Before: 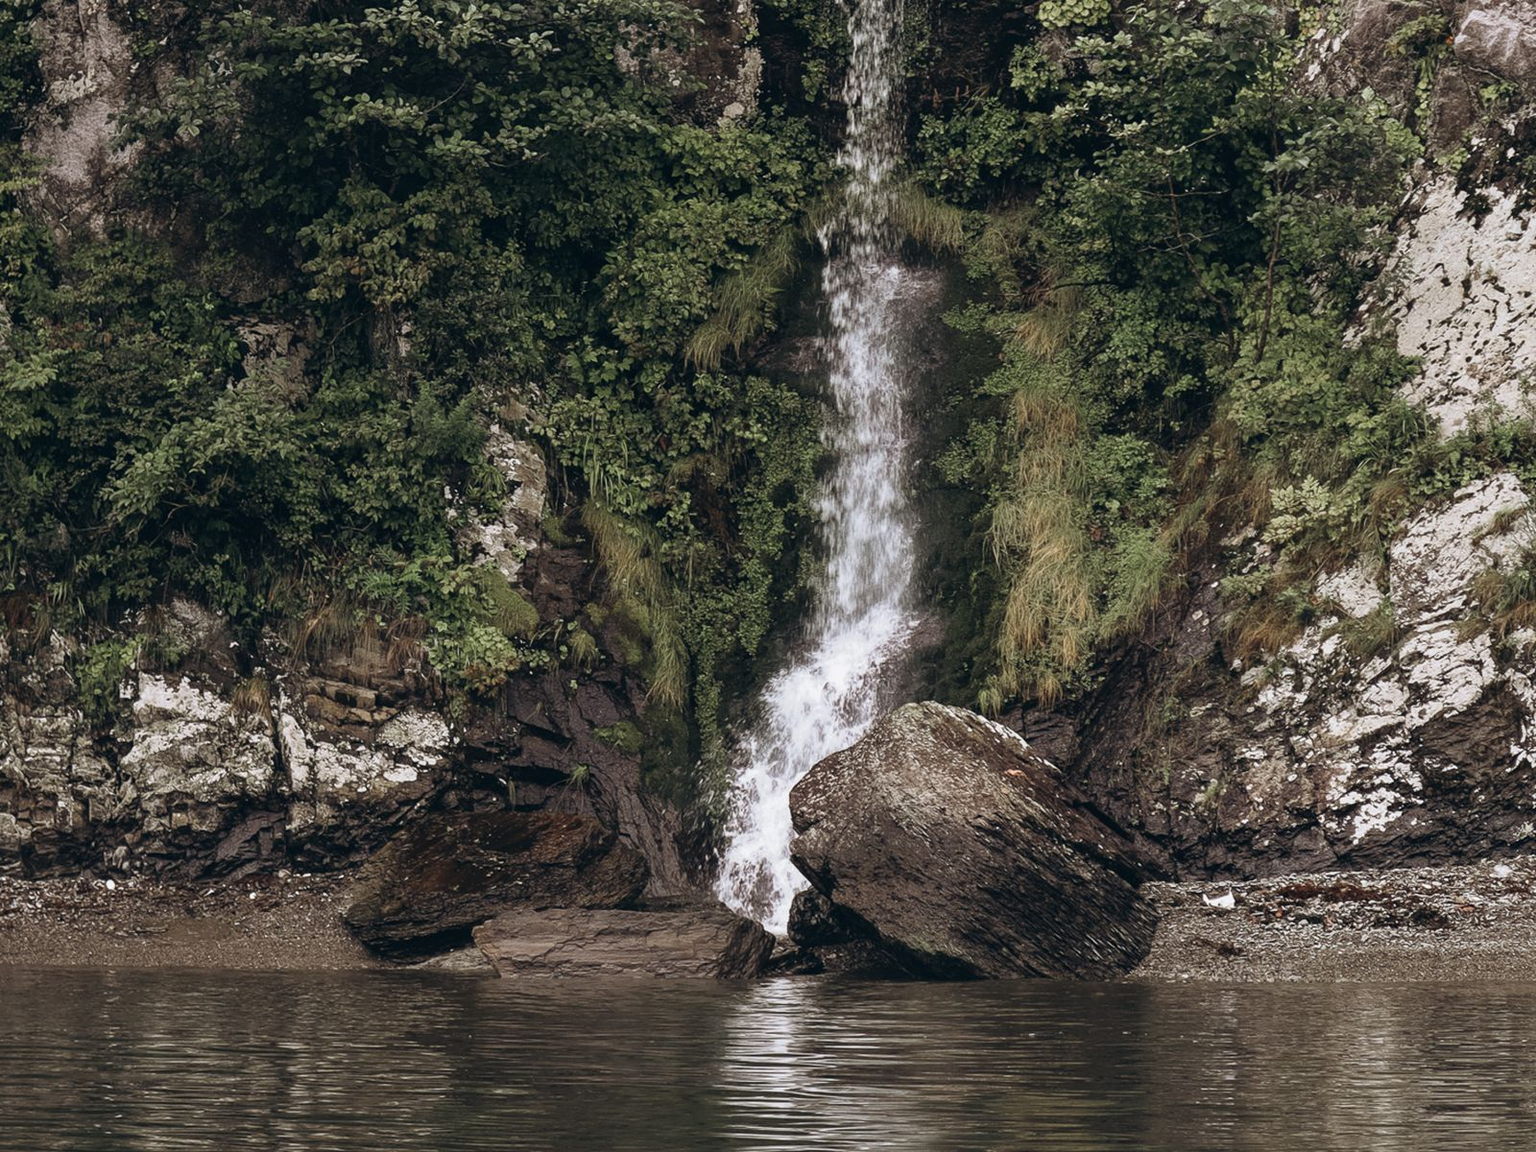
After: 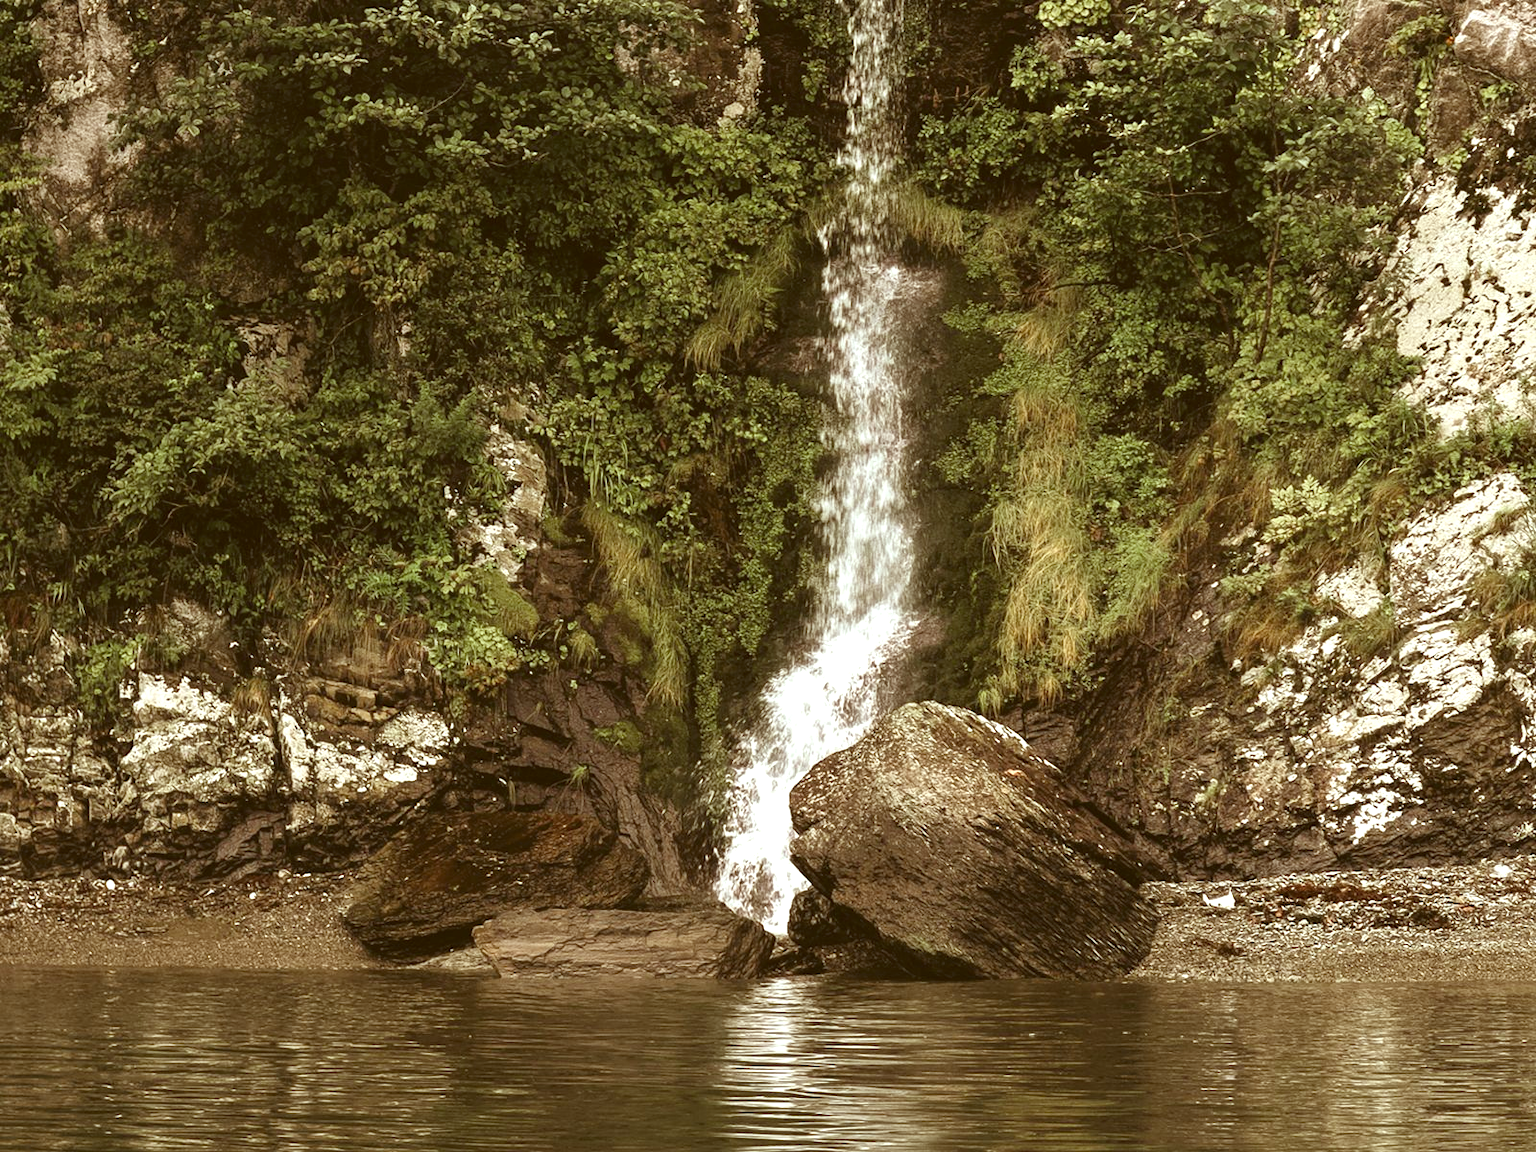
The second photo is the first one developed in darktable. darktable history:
exposure: black level correction -0.002, exposure 0.708 EV, compensate exposure bias true, compensate highlight preservation false
color correction: highlights a* -5.3, highlights b* 9.8, shadows a* 9.8, shadows b* 24.26
